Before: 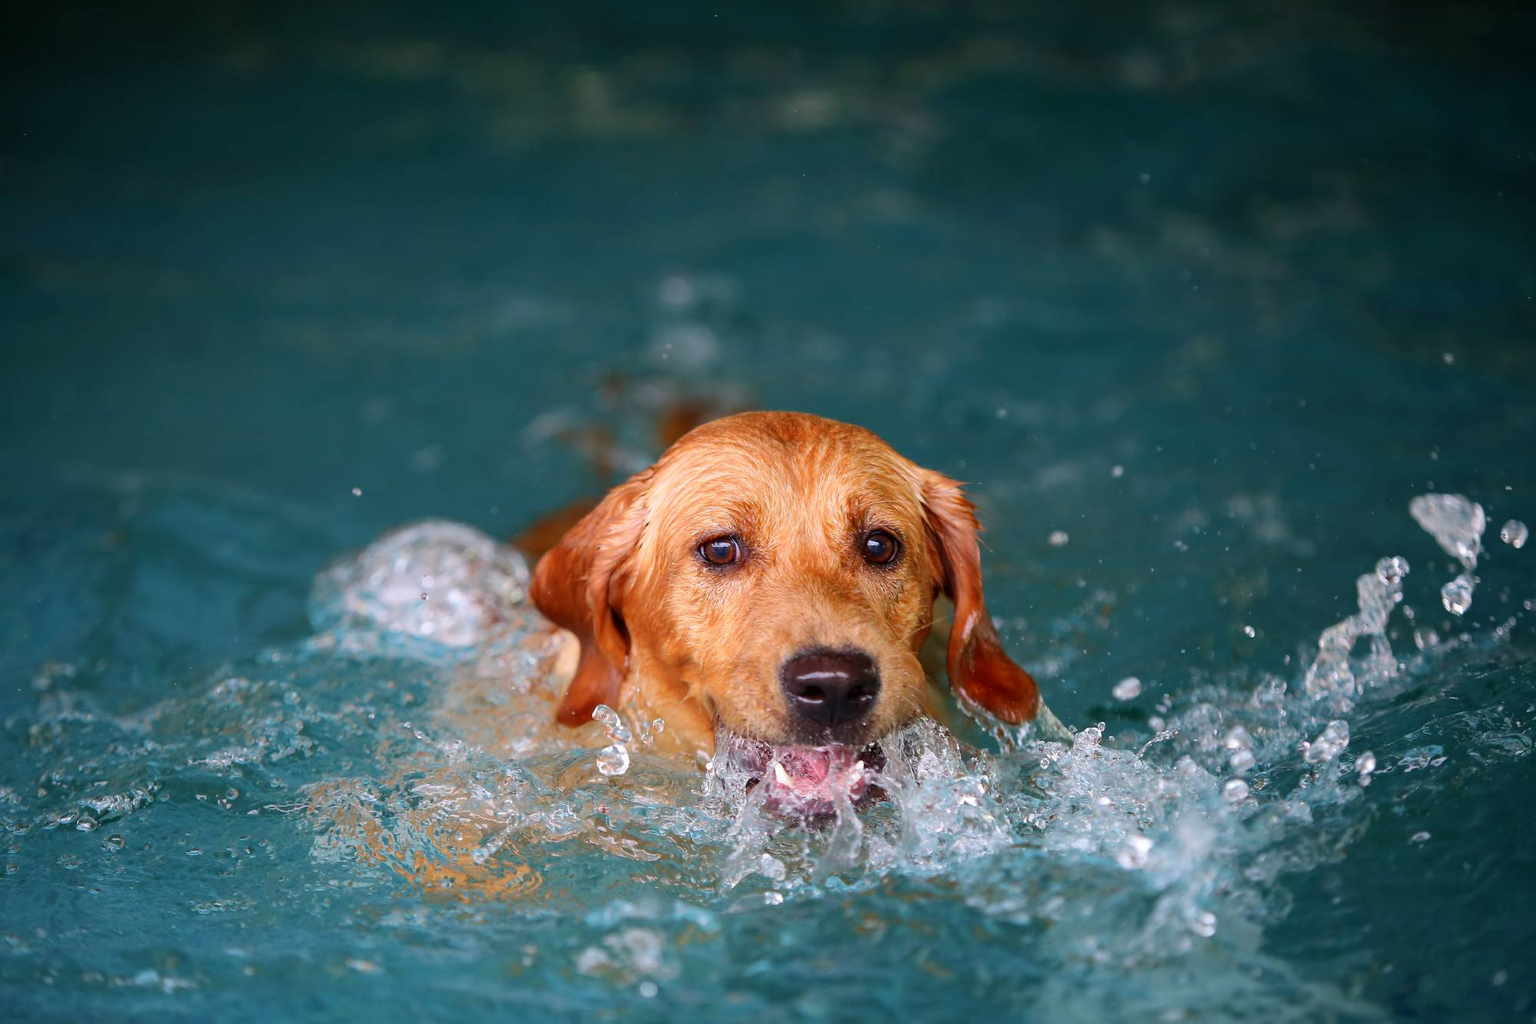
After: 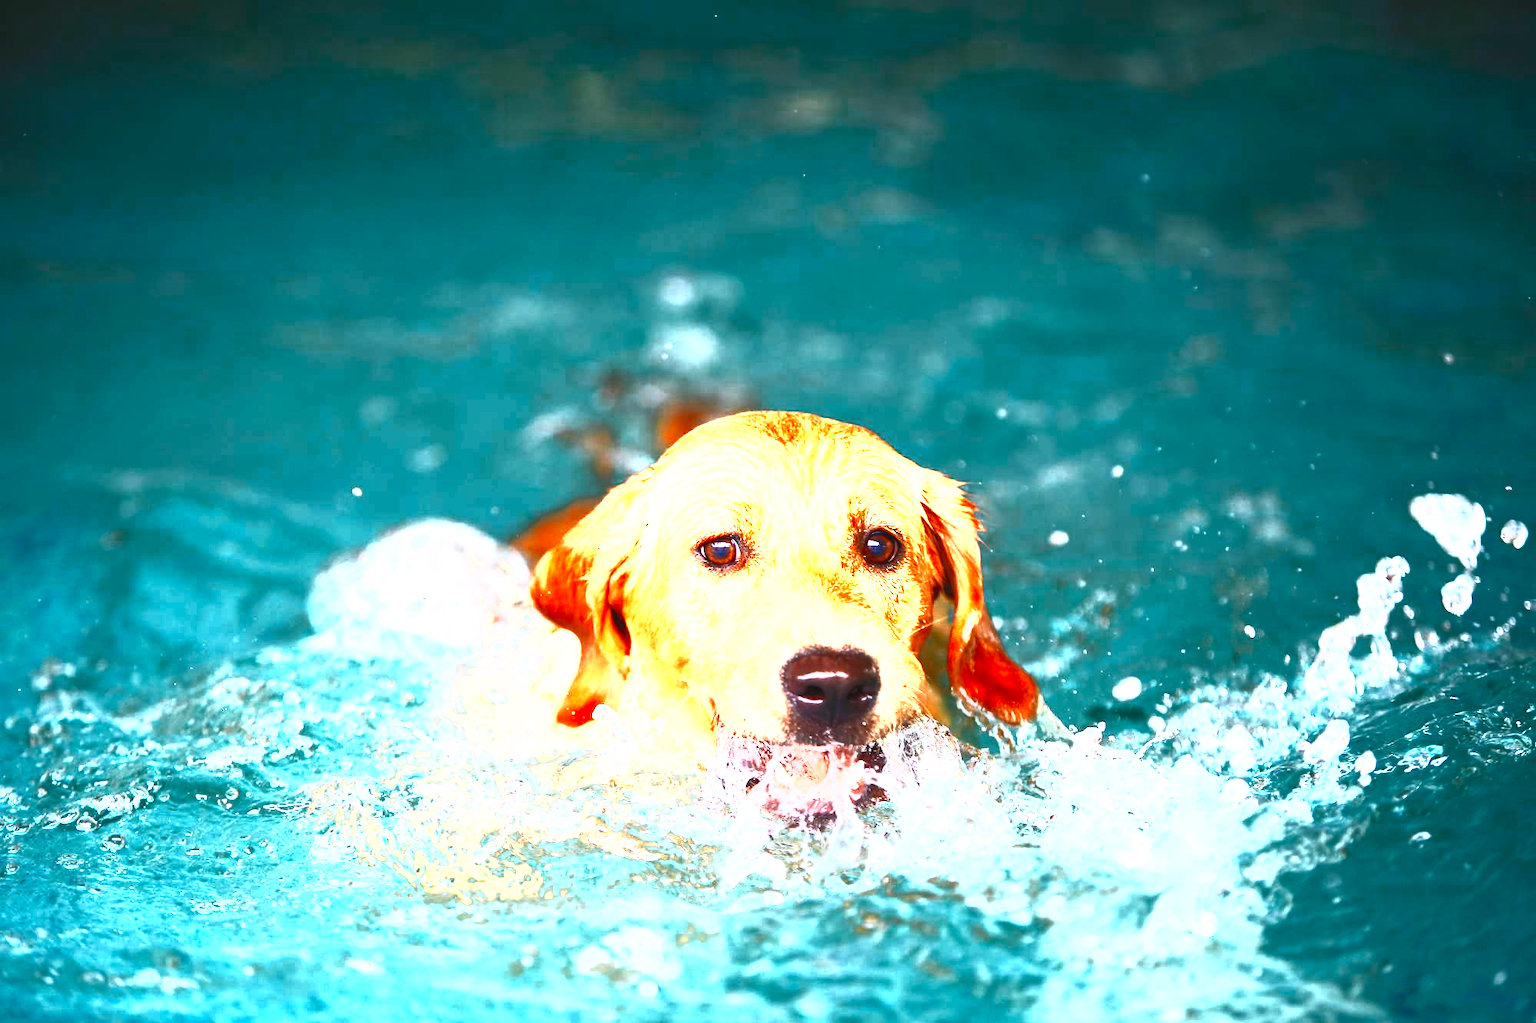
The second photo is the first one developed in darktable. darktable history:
color zones: curves: ch0 [(0.018, 0.548) (0.197, 0.654) (0.425, 0.447) (0.605, 0.658) (0.732, 0.579)]; ch1 [(0.105, 0.531) (0.224, 0.531) (0.386, 0.39) (0.618, 0.456) (0.732, 0.456) (0.956, 0.421)]; ch2 [(0.039, 0.583) (0.215, 0.465) (0.399, 0.544) (0.465, 0.548) (0.614, 0.447) (0.724, 0.43) (0.882, 0.623) (0.956, 0.632)]
contrast brightness saturation: contrast 0.999, brightness 0.983, saturation 0.999
exposure: black level correction 0, exposure 0.301 EV, compensate exposure bias true, compensate highlight preservation false
